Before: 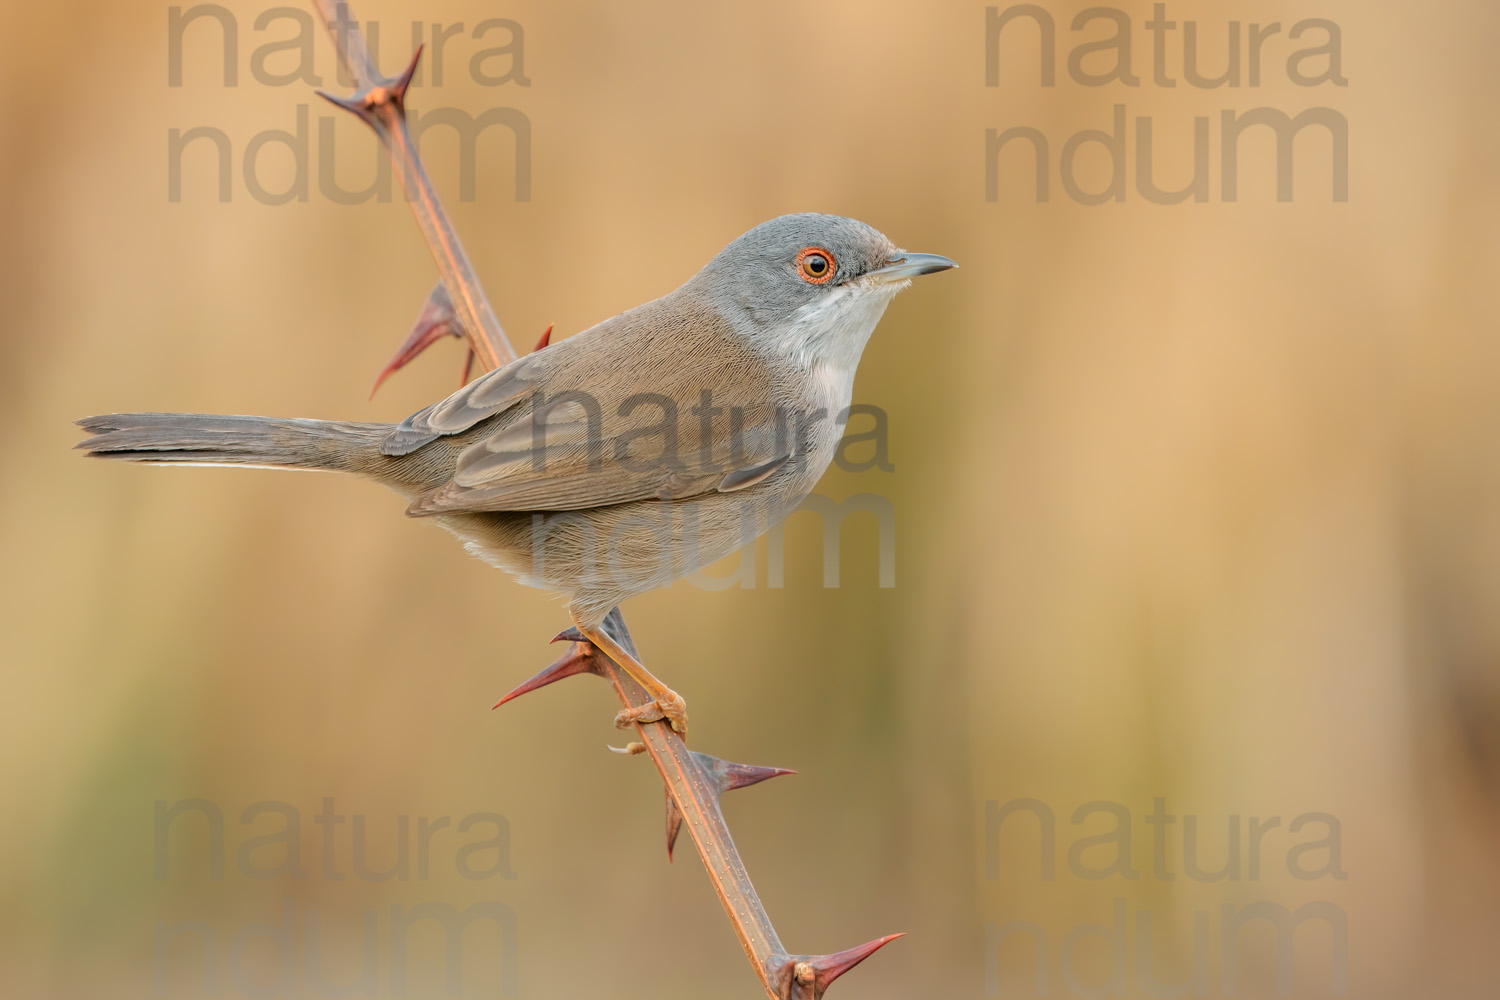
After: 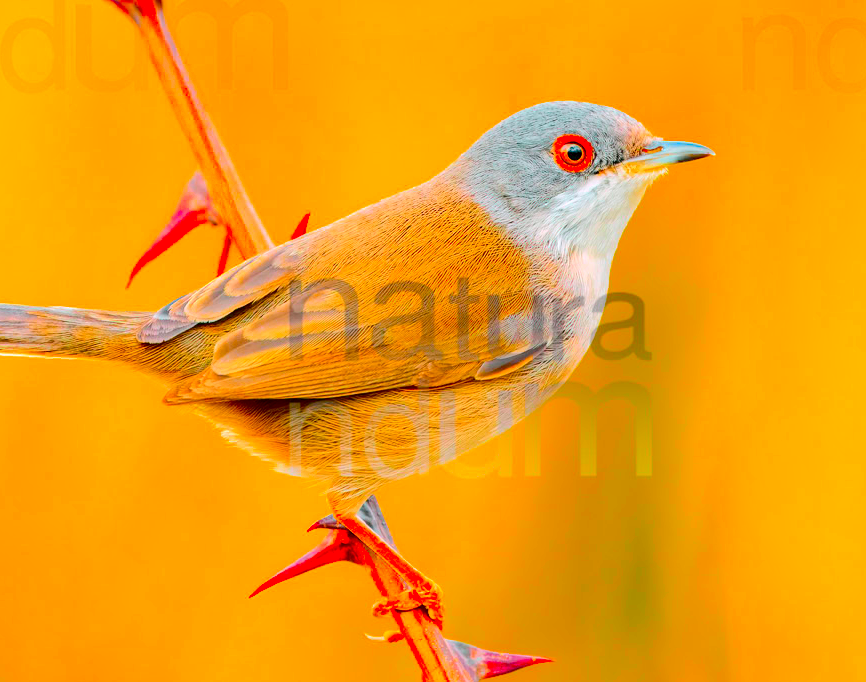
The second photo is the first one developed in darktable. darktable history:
local contrast: highlights 100%, shadows 100%, detail 131%, midtone range 0.2
color correction: highlights a* 1.59, highlights b* -1.7, saturation 2.48
tone curve: curves: ch0 [(0, 0.014) (0.12, 0.096) (0.386, 0.49) (0.54, 0.684) (0.751, 0.855) (0.89, 0.943) (0.998, 0.989)]; ch1 [(0, 0) (0.133, 0.099) (0.437, 0.41) (0.5, 0.5) (0.517, 0.536) (0.548, 0.575) (0.582, 0.639) (0.627, 0.692) (0.836, 0.868) (1, 1)]; ch2 [(0, 0) (0.374, 0.341) (0.456, 0.443) (0.478, 0.49) (0.501, 0.5) (0.528, 0.538) (0.55, 0.6) (0.572, 0.633) (0.702, 0.775) (1, 1)], color space Lab, independent channels, preserve colors none
crop: left 16.202%, top 11.208%, right 26.045%, bottom 20.557%
